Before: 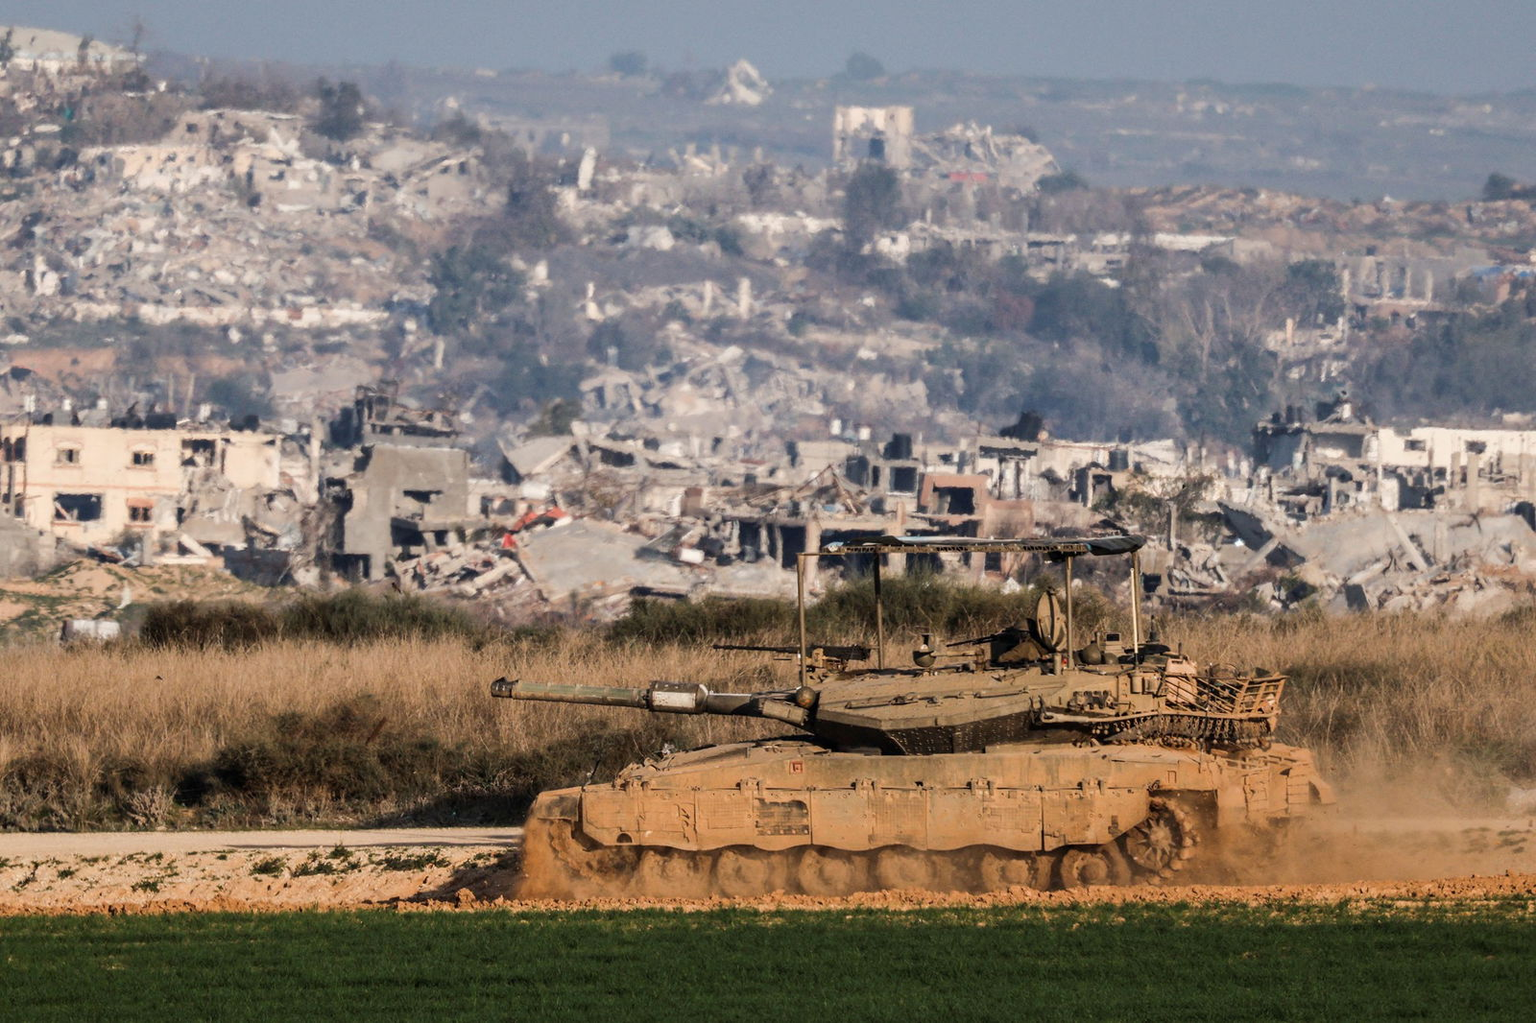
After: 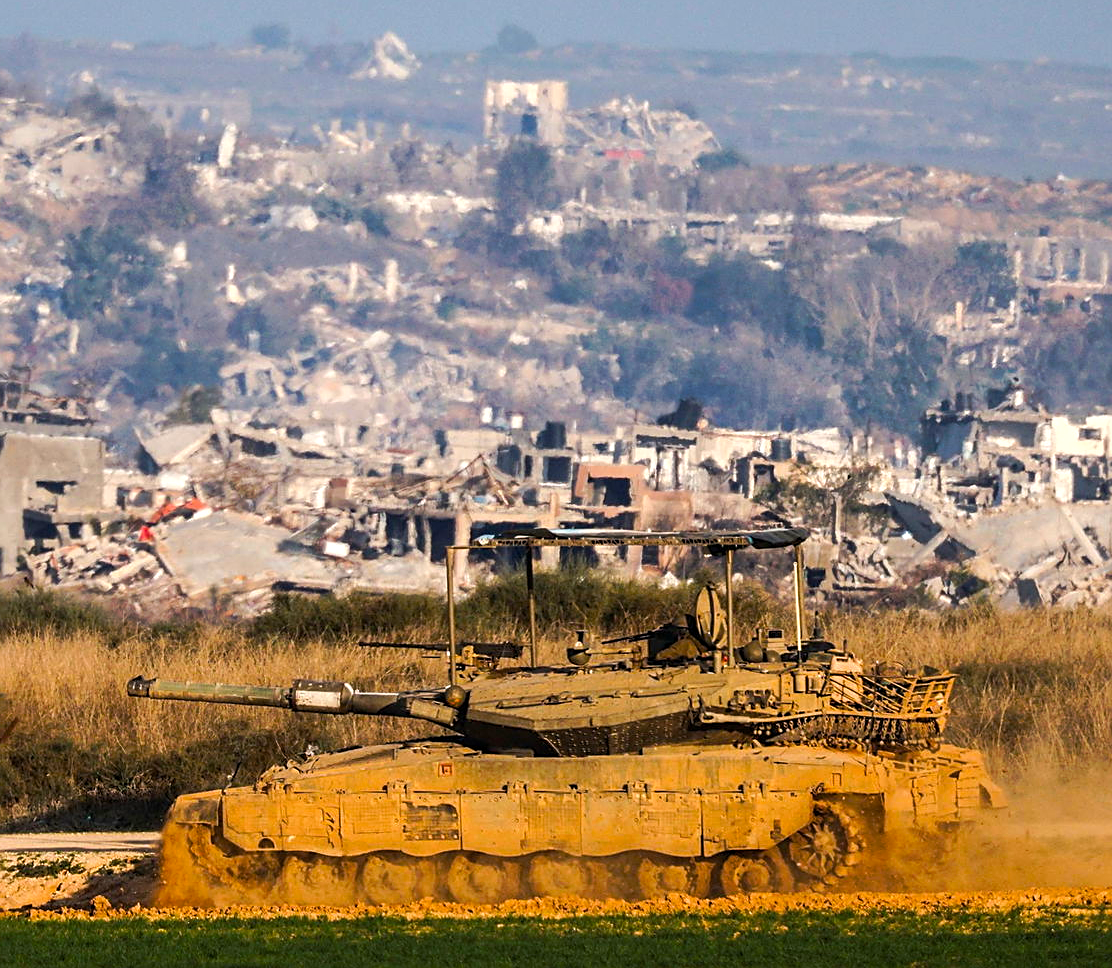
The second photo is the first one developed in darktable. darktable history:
crop and rotate: left 24.034%, top 2.838%, right 6.406%, bottom 6.299%
color balance rgb: perceptual saturation grading › global saturation 36%, perceptual brilliance grading › global brilliance 10%, global vibrance 20%
sharpen: on, module defaults
tone curve: curves: ch0 [(0, 0) (0.003, 0.003) (0.011, 0.011) (0.025, 0.024) (0.044, 0.043) (0.069, 0.067) (0.1, 0.096) (0.136, 0.131) (0.177, 0.171) (0.224, 0.217) (0.277, 0.268) (0.335, 0.324) (0.399, 0.386) (0.468, 0.453) (0.543, 0.547) (0.623, 0.626) (0.709, 0.712) (0.801, 0.802) (0.898, 0.898) (1, 1)], preserve colors none
